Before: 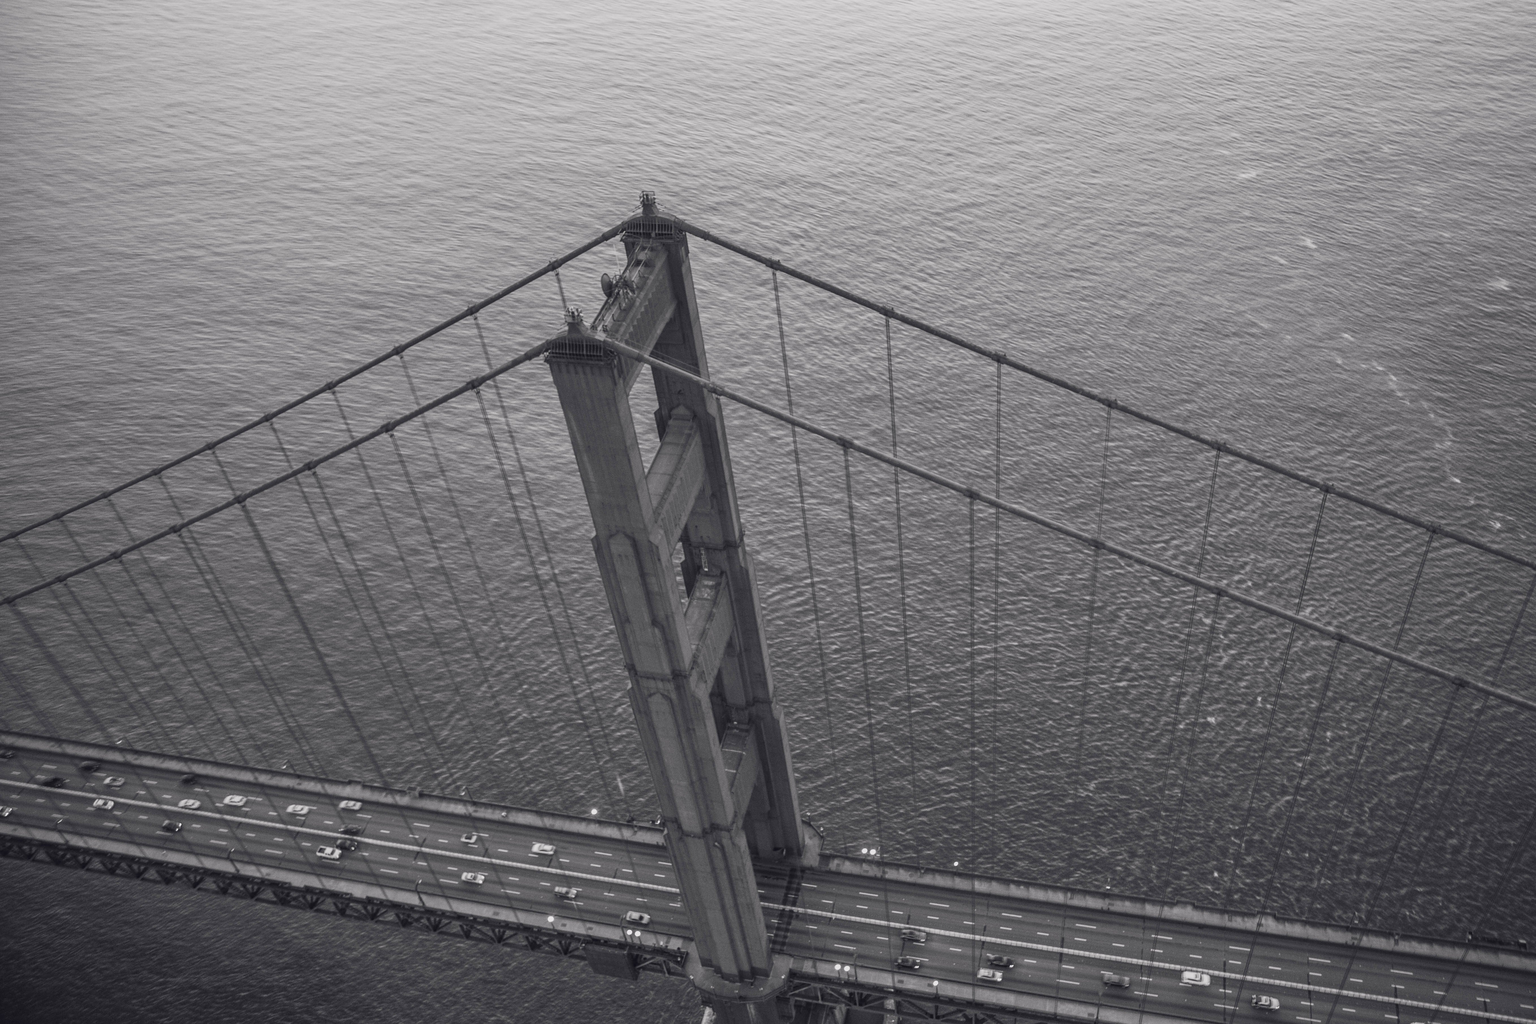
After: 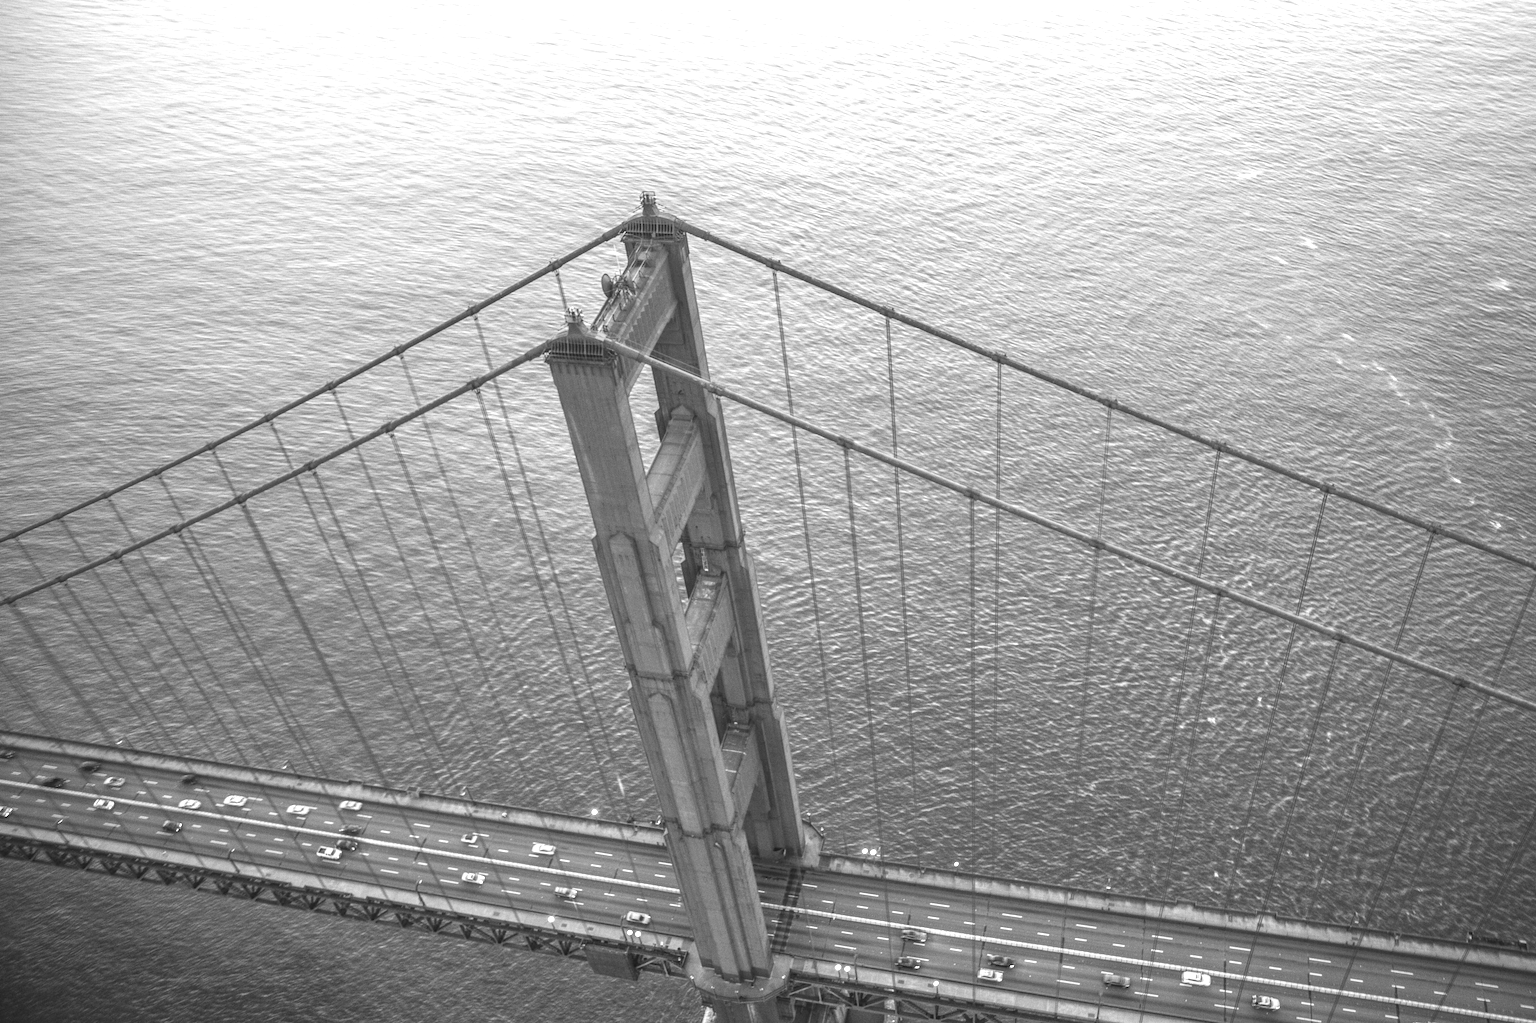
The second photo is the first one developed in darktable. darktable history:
color zones: curves: ch0 [(0.287, 0.048) (0.493, 0.484) (0.737, 0.816)]; ch1 [(0, 0) (0.143, 0) (0.286, 0) (0.429, 0) (0.571, 0) (0.714, 0) (0.857, 0)]
local contrast: detail 113%
exposure: black level correction 0, exposure 1.096 EV, compensate highlight preservation false
